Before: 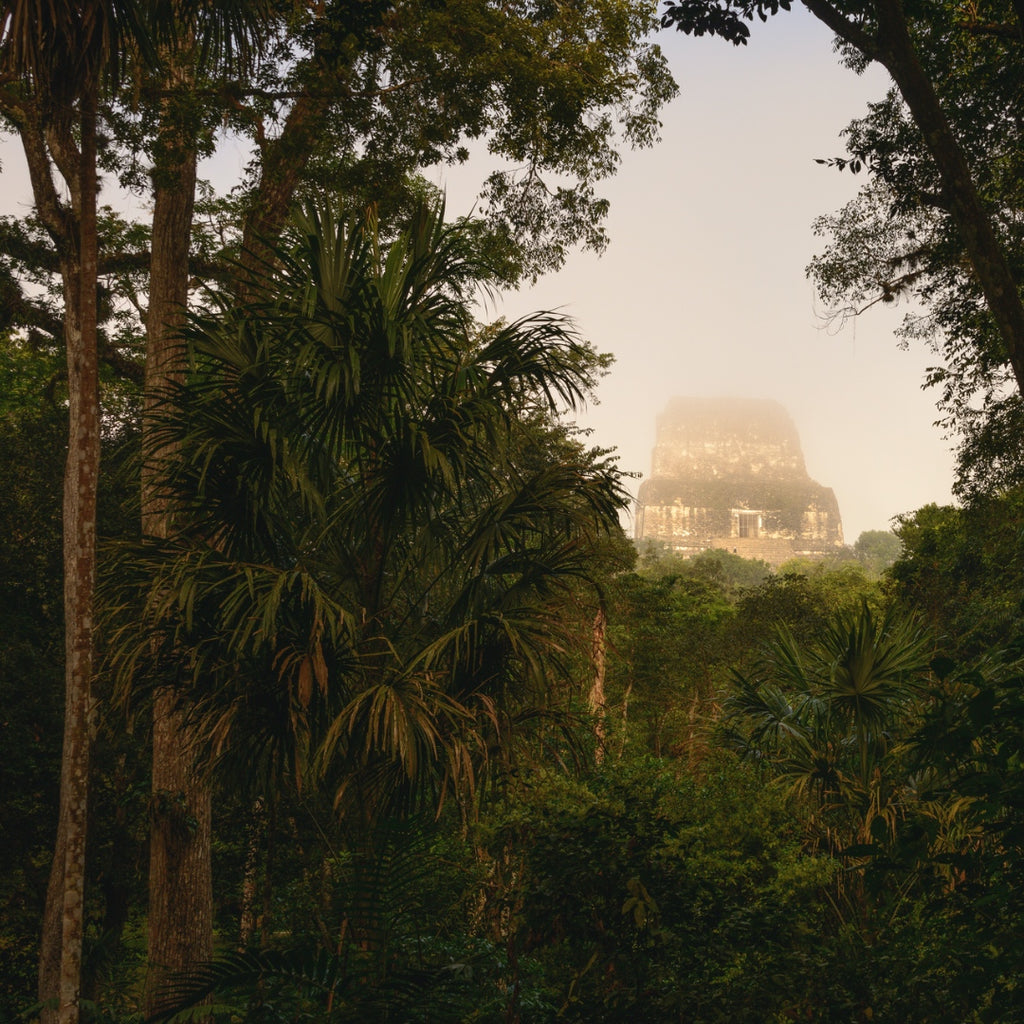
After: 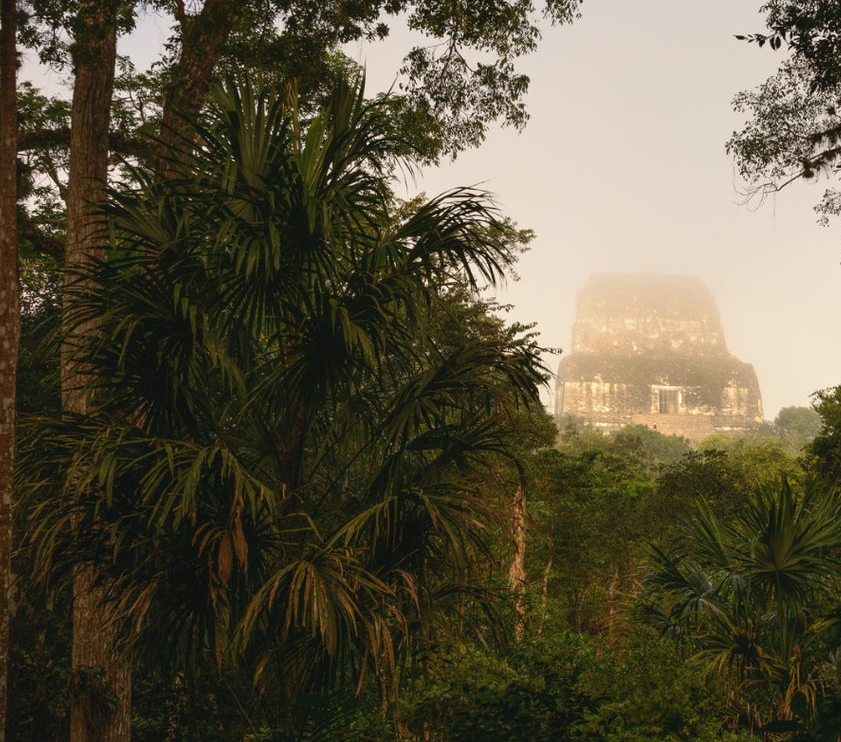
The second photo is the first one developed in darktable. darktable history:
crop: left 7.865%, top 12.137%, right 9.944%, bottom 15.389%
